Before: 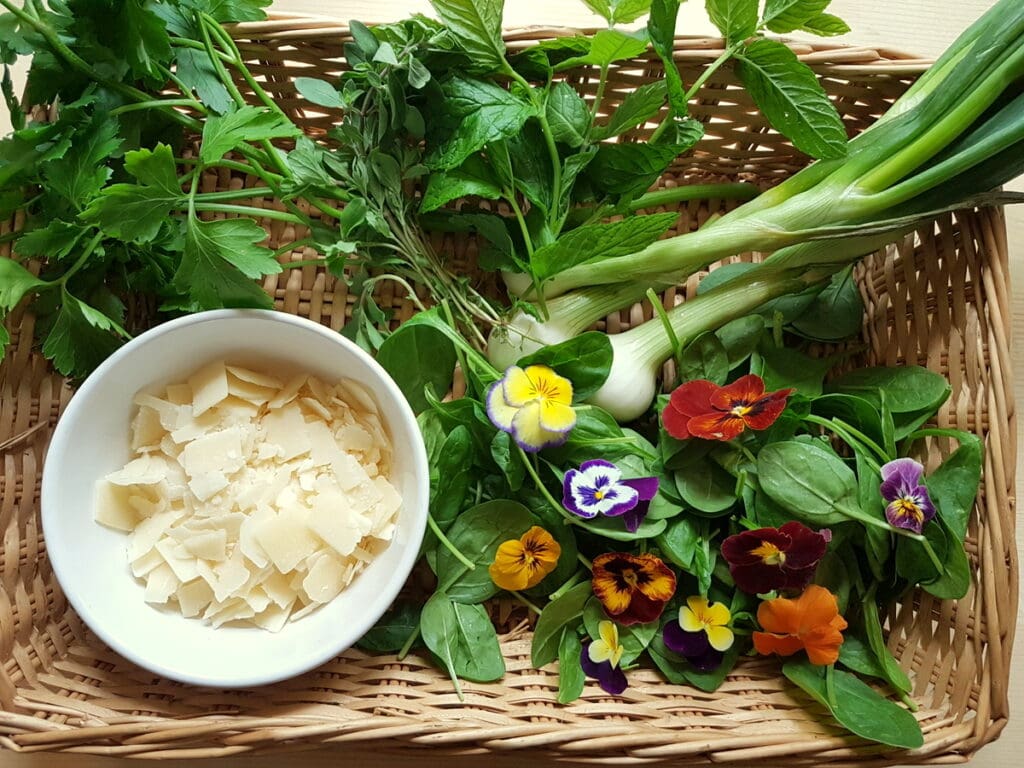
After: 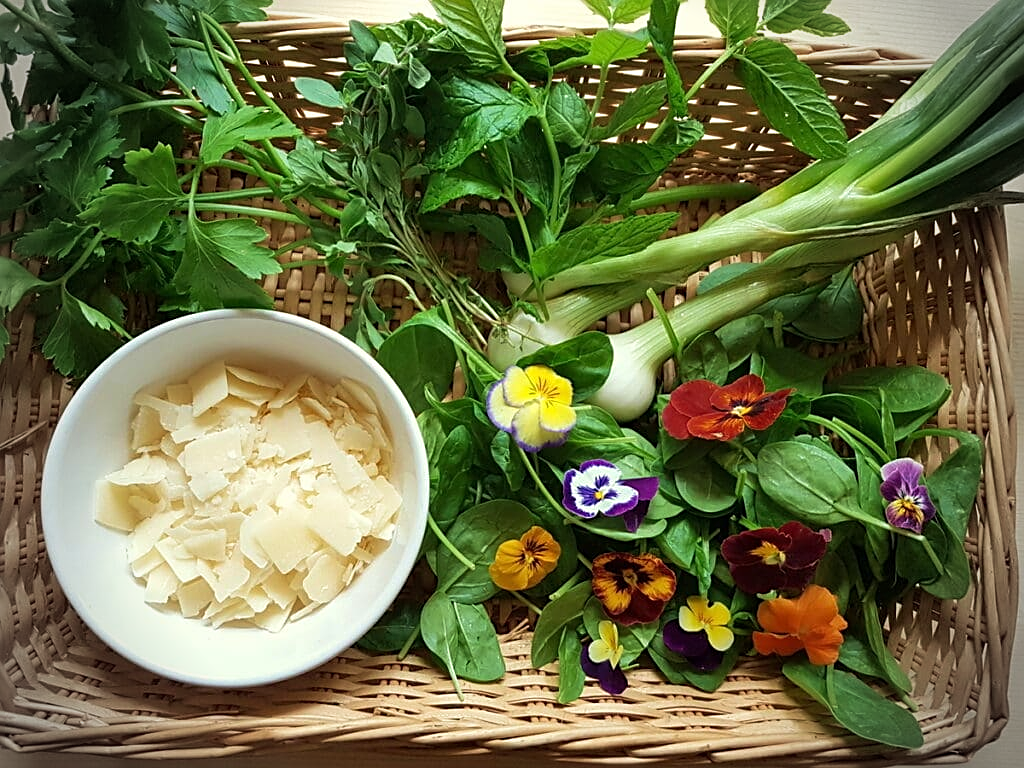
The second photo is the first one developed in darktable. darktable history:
velvia: on, module defaults
vignetting: fall-off radius 32.29%
sharpen: on, module defaults
